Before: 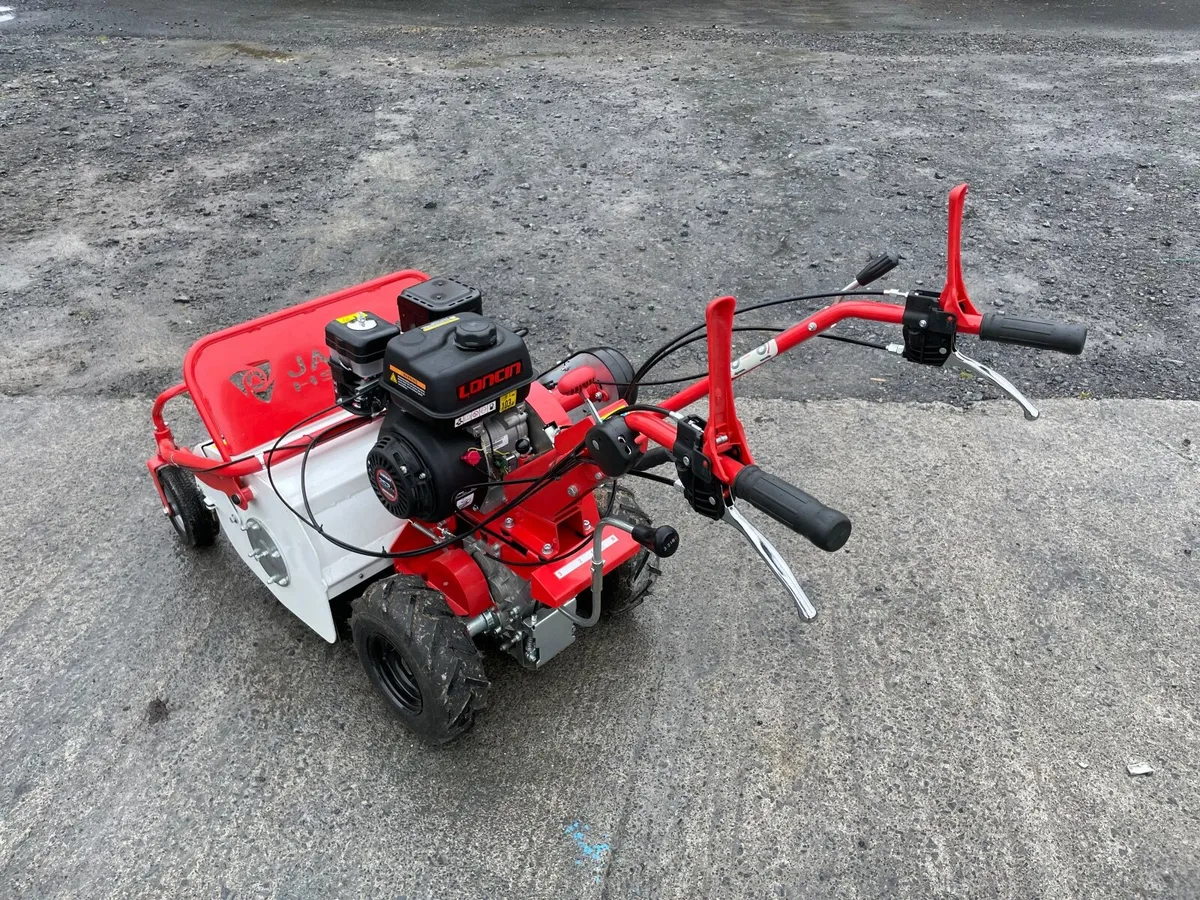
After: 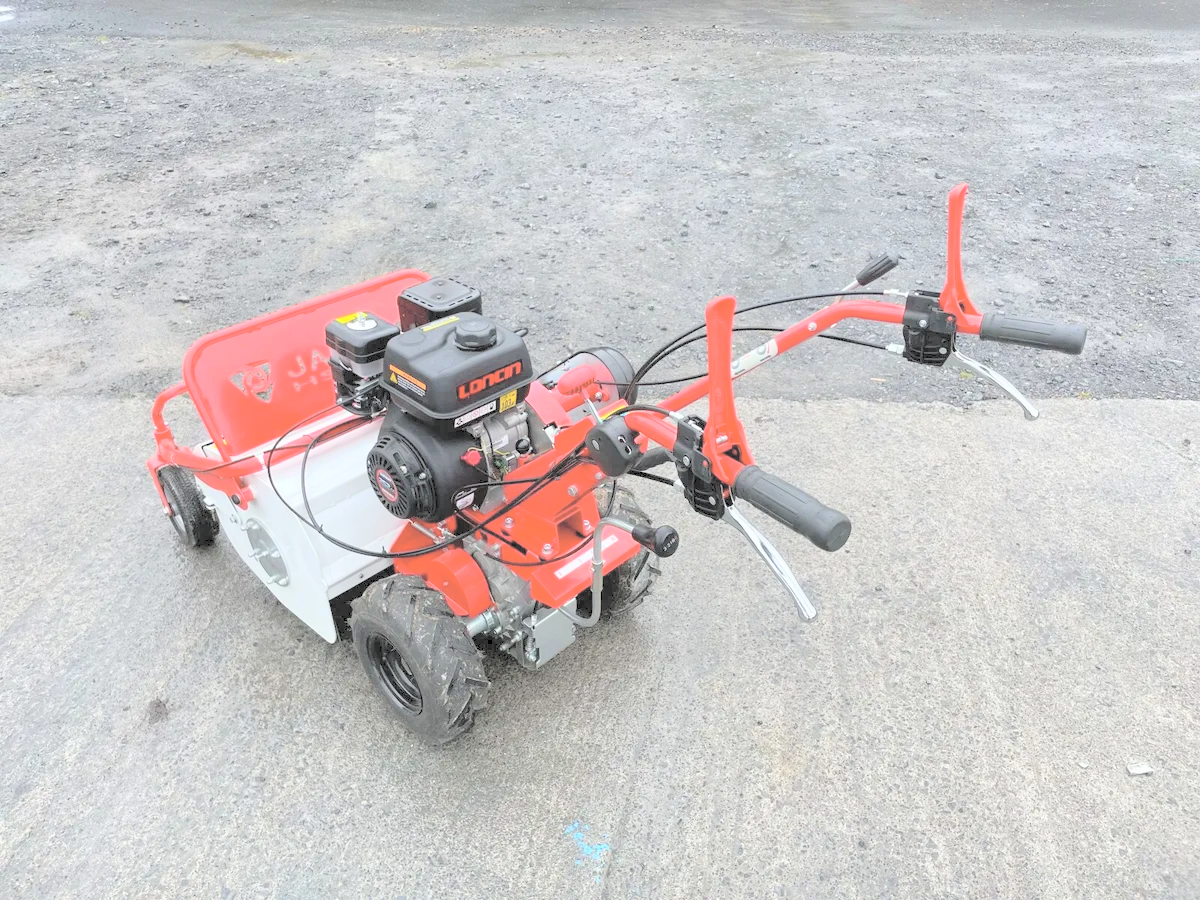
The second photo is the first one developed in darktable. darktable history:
contrast brightness saturation: brightness 0.99
